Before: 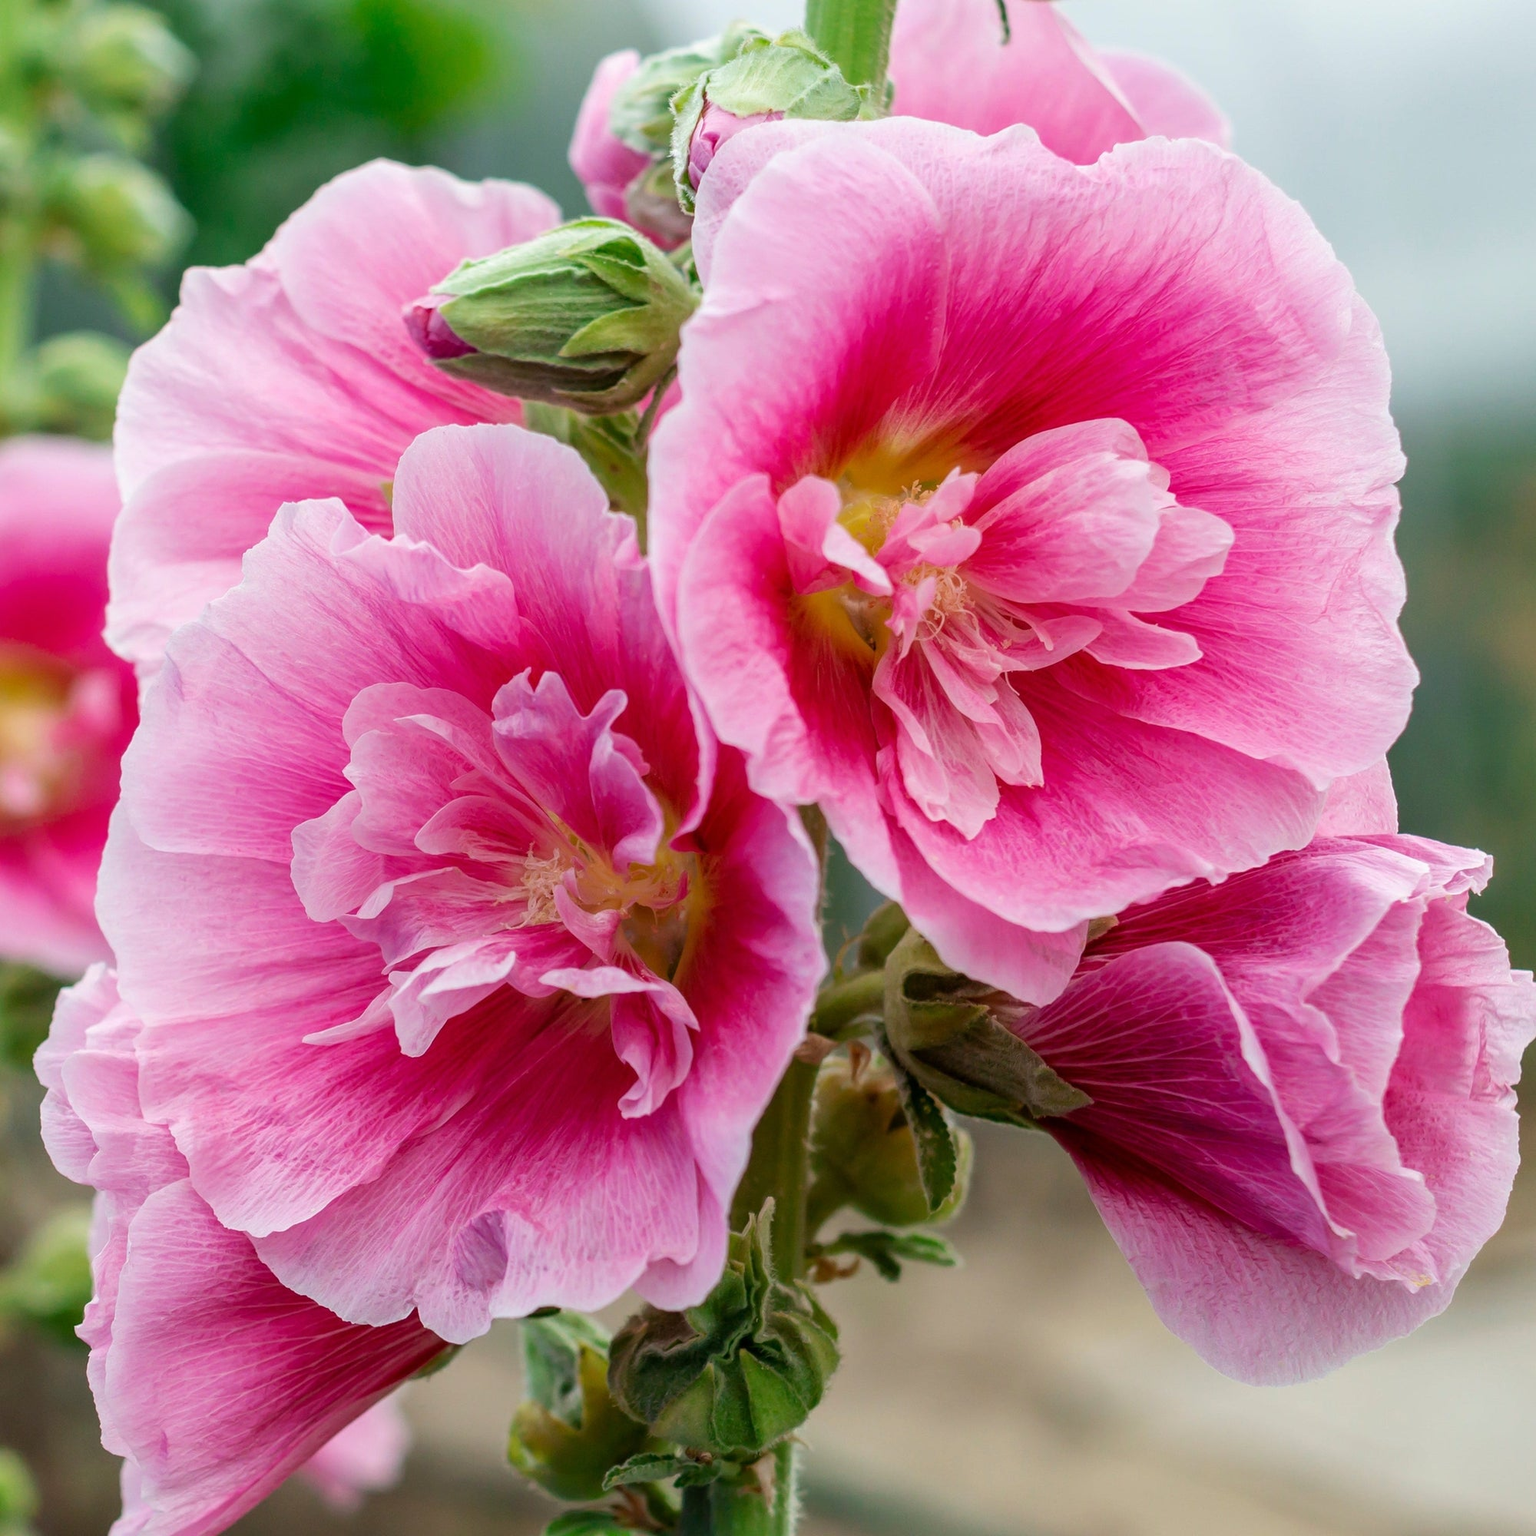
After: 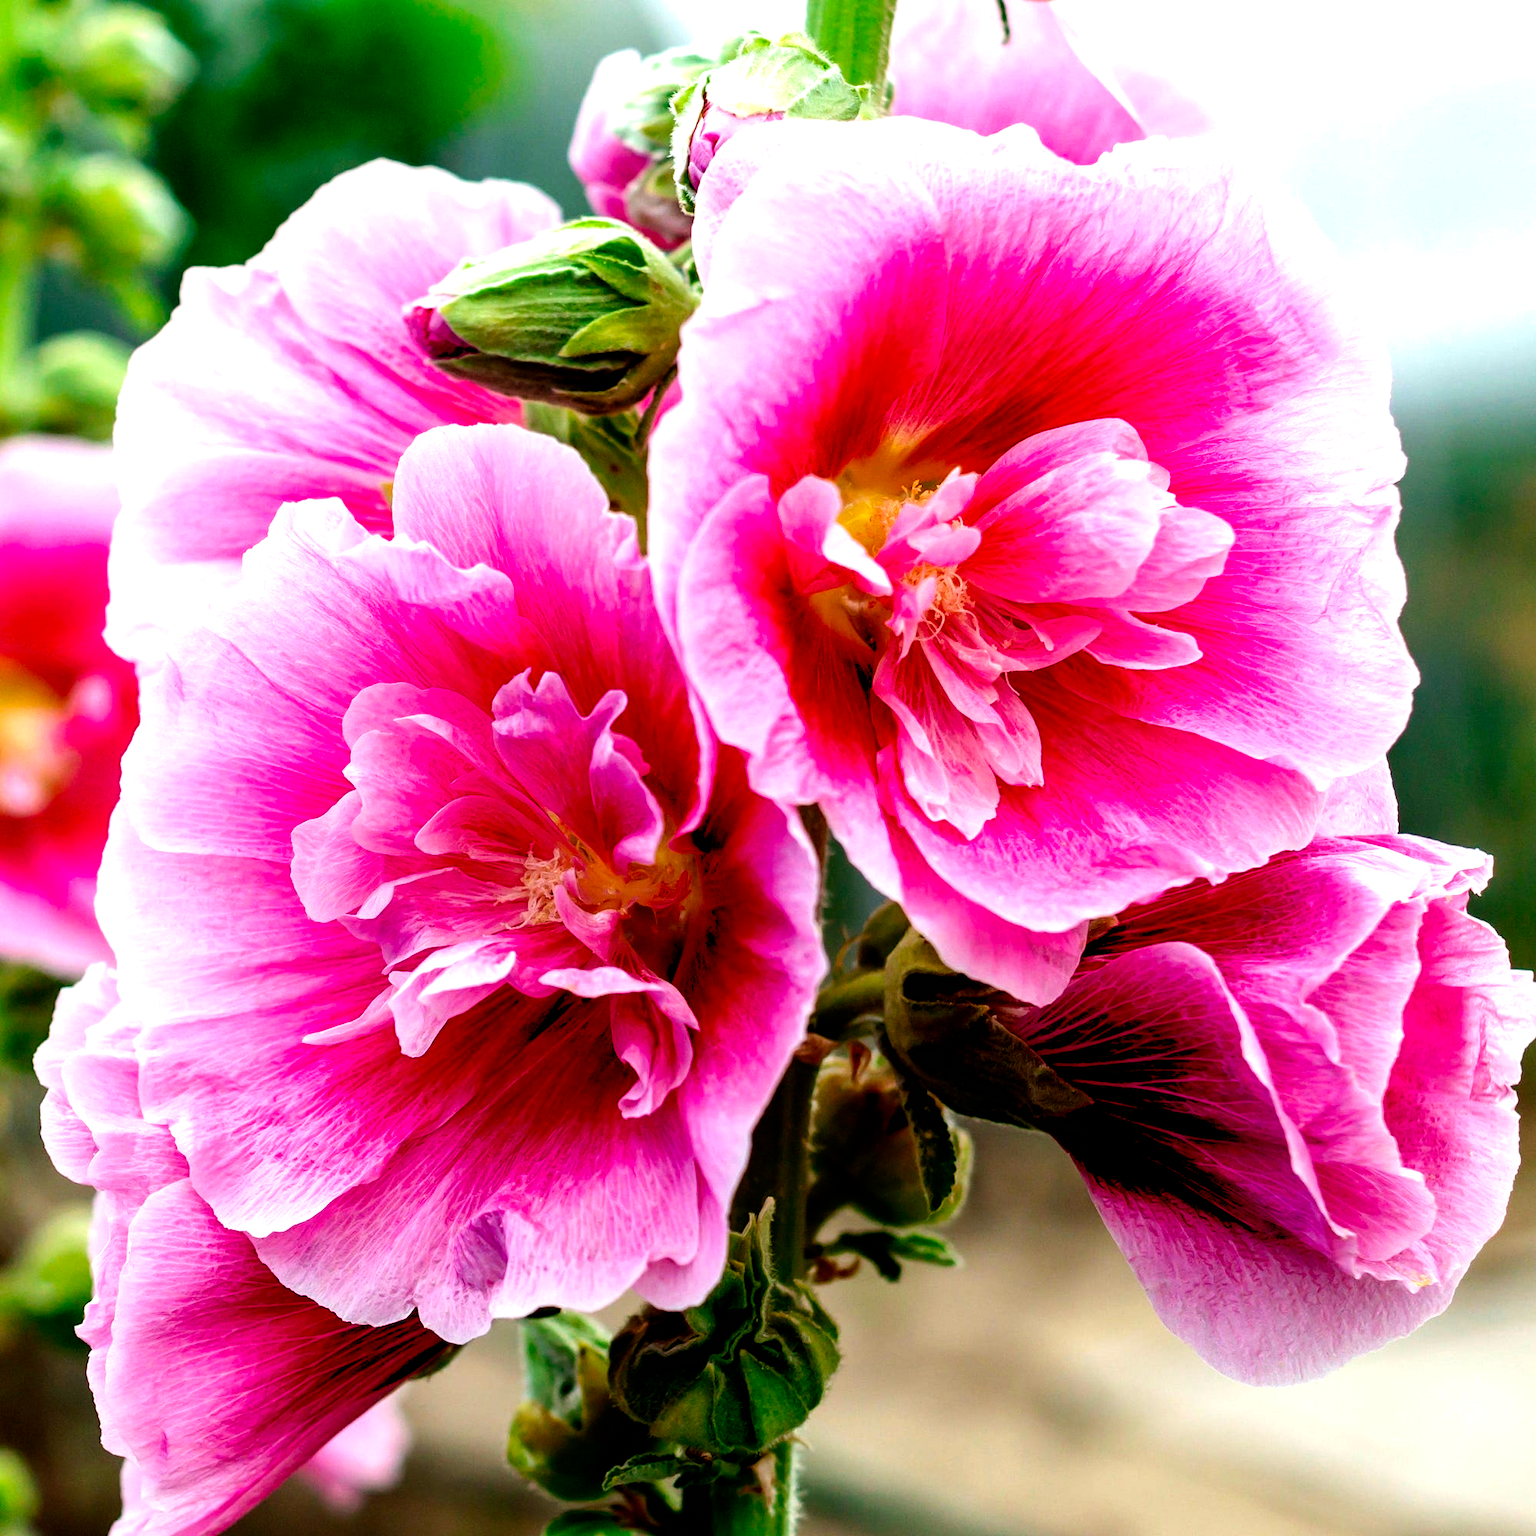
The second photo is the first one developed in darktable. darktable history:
exposure: black level correction 0.01, compensate highlight preservation false
filmic rgb: black relative exposure -8.26 EV, white relative exposure 2.24 EV, threshold 5.97 EV, hardness 7.07, latitude 84.79%, contrast 1.703, highlights saturation mix -3.81%, shadows ↔ highlights balance -2.99%, add noise in highlights 0.001, preserve chrominance no, color science v3 (2019), use custom middle-gray values true, contrast in highlights soft, enable highlight reconstruction true
